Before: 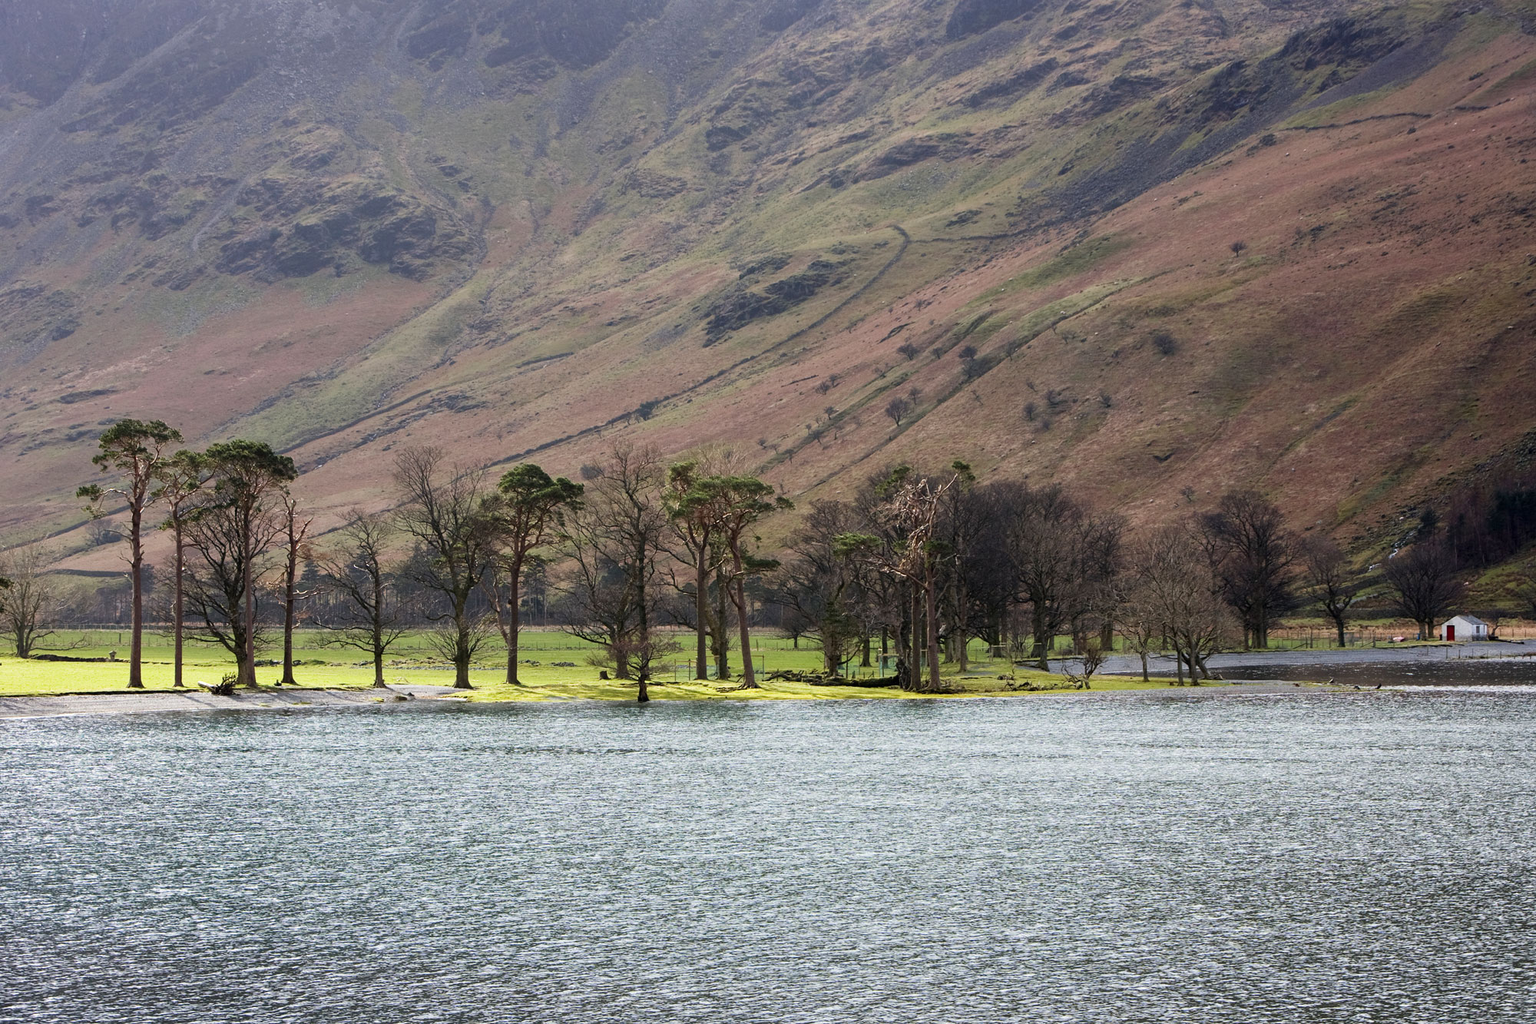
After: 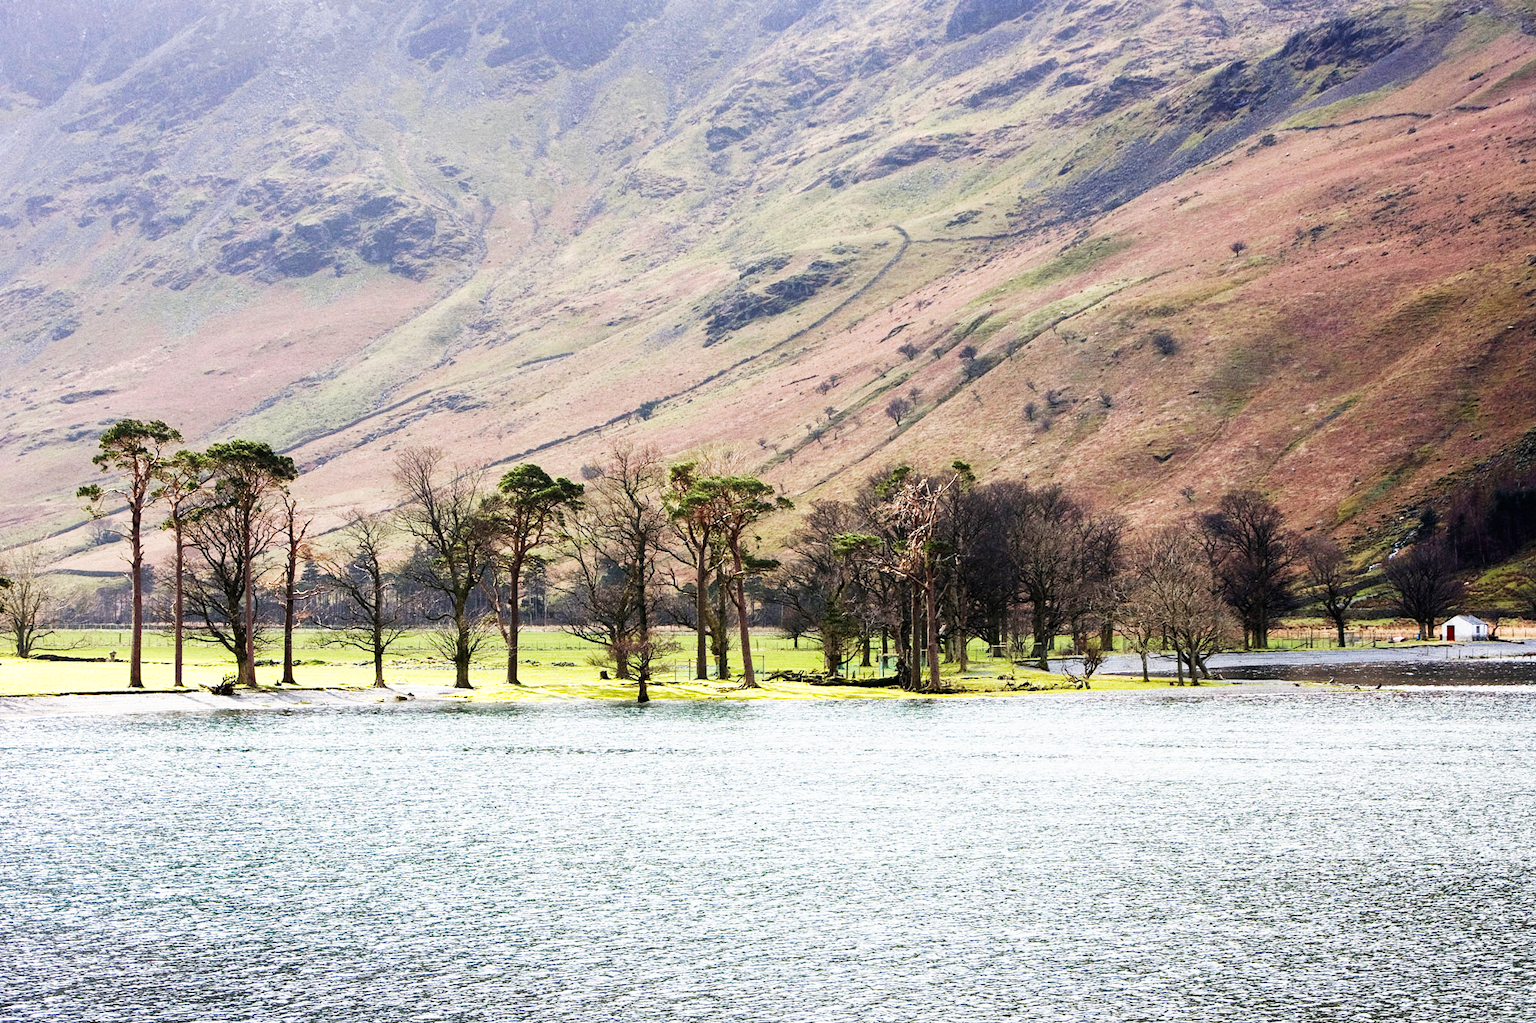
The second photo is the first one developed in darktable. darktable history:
grain: strength 26%
base curve: curves: ch0 [(0, 0) (0.007, 0.004) (0.027, 0.03) (0.046, 0.07) (0.207, 0.54) (0.442, 0.872) (0.673, 0.972) (1, 1)], preserve colors none
